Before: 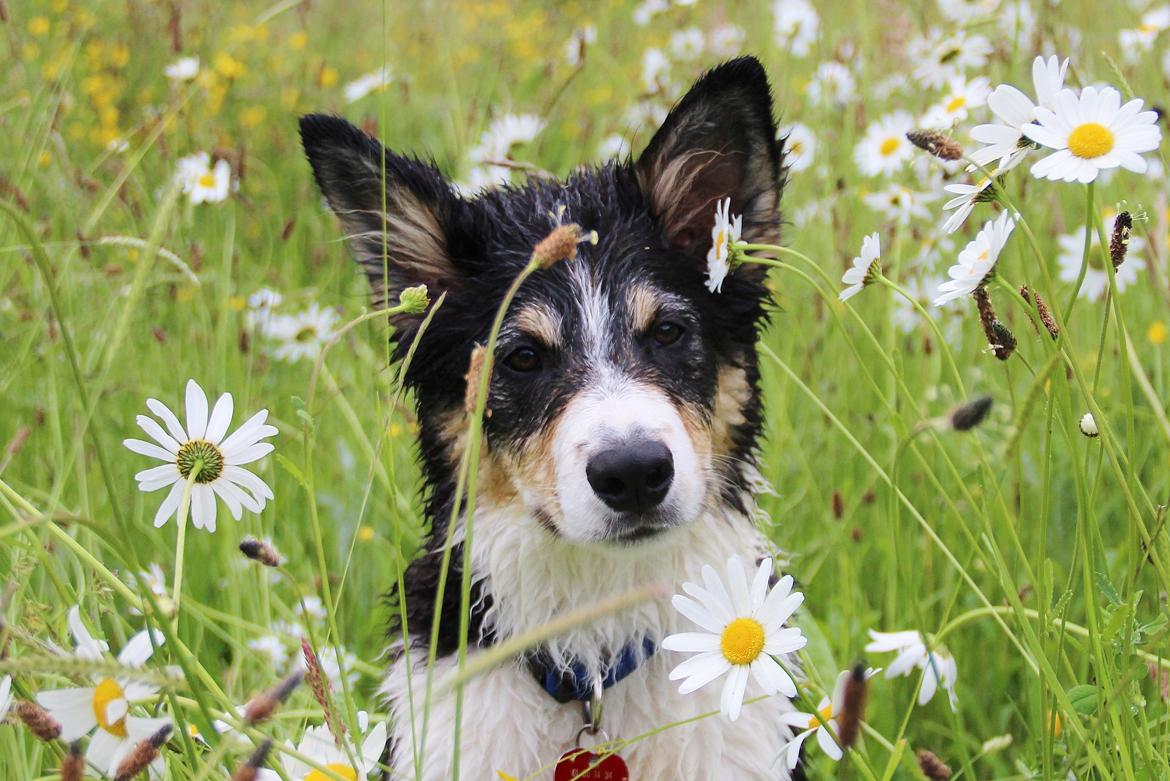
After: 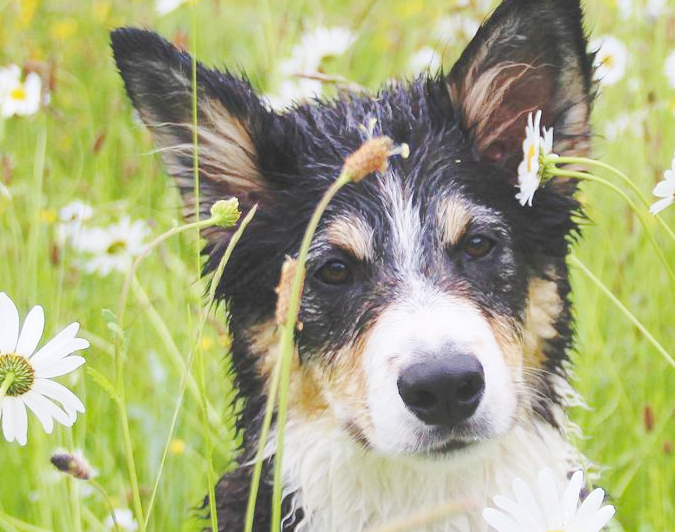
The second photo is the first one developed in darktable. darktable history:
shadows and highlights: on, module defaults
contrast brightness saturation: brightness 0.13
base curve: curves: ch0 [(0, 0.007) (0.028, 0.063) (0.121, 0.311) (0.46, 0.743) (0.859, 0.957) (1, 1)], preserve colors none
crop: left 16.202%, top 11.208%, right 26.045%, bottom 20.557%
